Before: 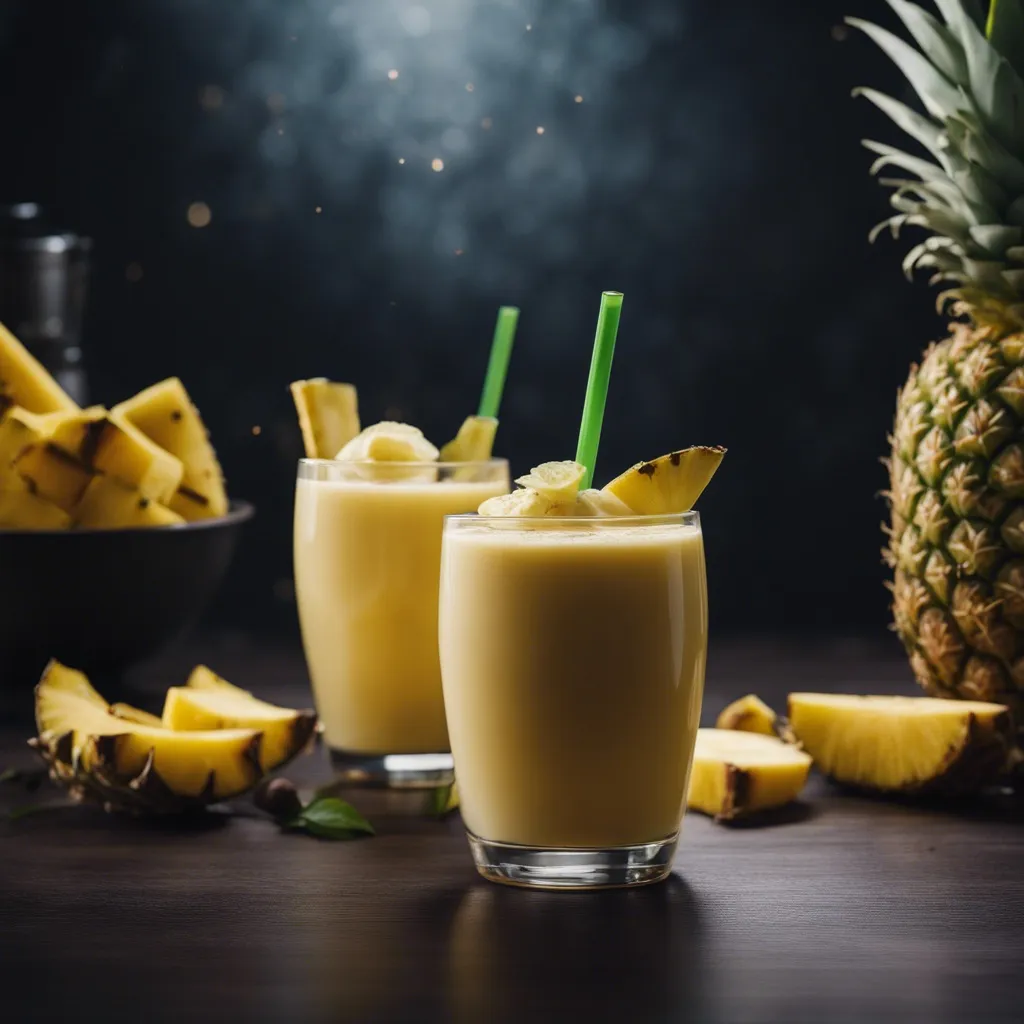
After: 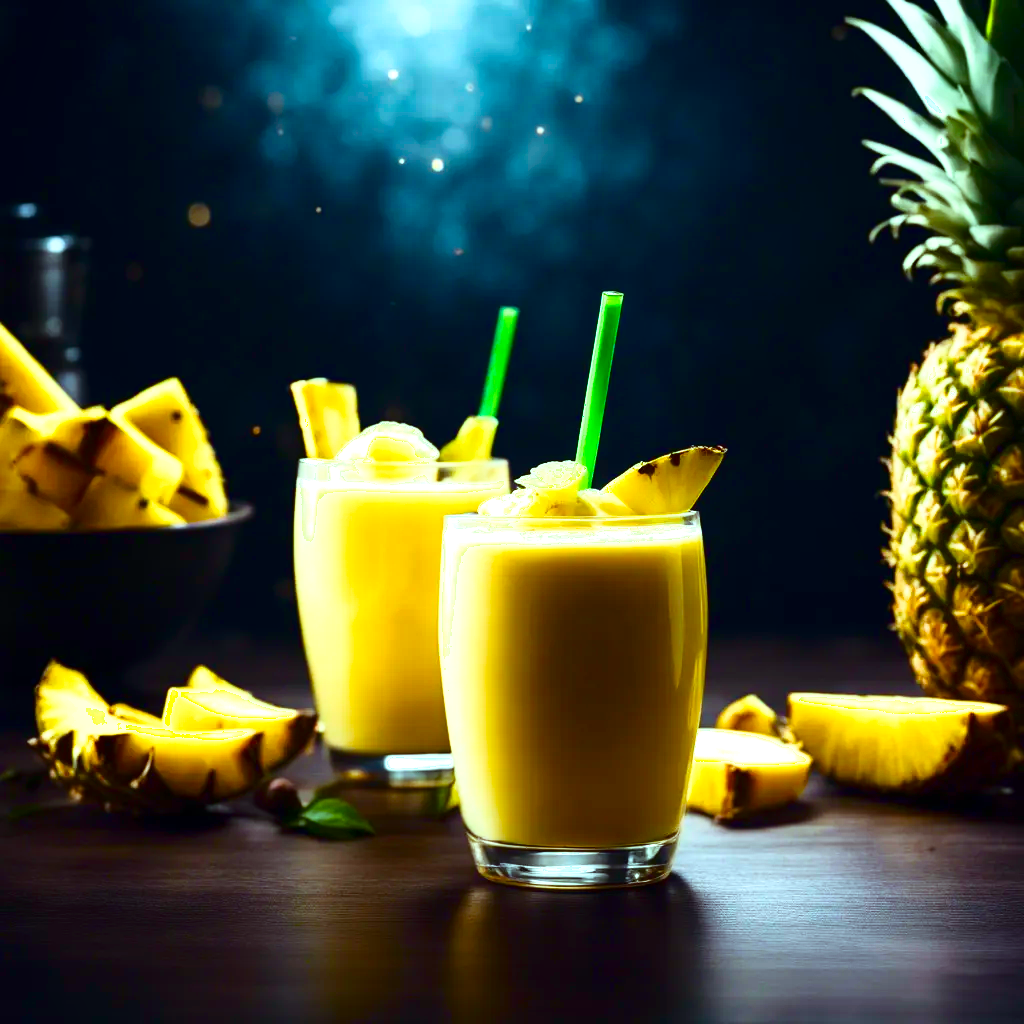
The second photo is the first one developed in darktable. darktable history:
local contrast: mode bilateral grid, contrast 21, coarseness 50, detail 120%, midtone range 0.2
shadows and highlights: shadows -62.29, white point adjustment -5.38, highlights 62.12
velvia: strength 32.4%, mid-tones bias 0.205
contrast brightness saturation: contrast 0.152, brightness -0.012, saturation 0.098
exposure: black level correction 0, exposure 0.69 EV, compensate exposure bias true, compensate highlight preservation false
color balance rgb: shadows lift › chroma 1.303%, shadows lift › hue 259.65°, highlights gain › luminance 15.612%, highlights gain › chroma 3.989%, highlights gain › hue 209.61°, perceptual saturation grading › global saturation 30.388%
tone equalizer: edges refinement/feathering 500, mask exposure compensation -1.57 EV, preserve details no
contrast equalizer: y [[0.6 ×6], [0.55 ×6], [0 ×6], [0 ×6], [0 ×6]], mix -0.211
